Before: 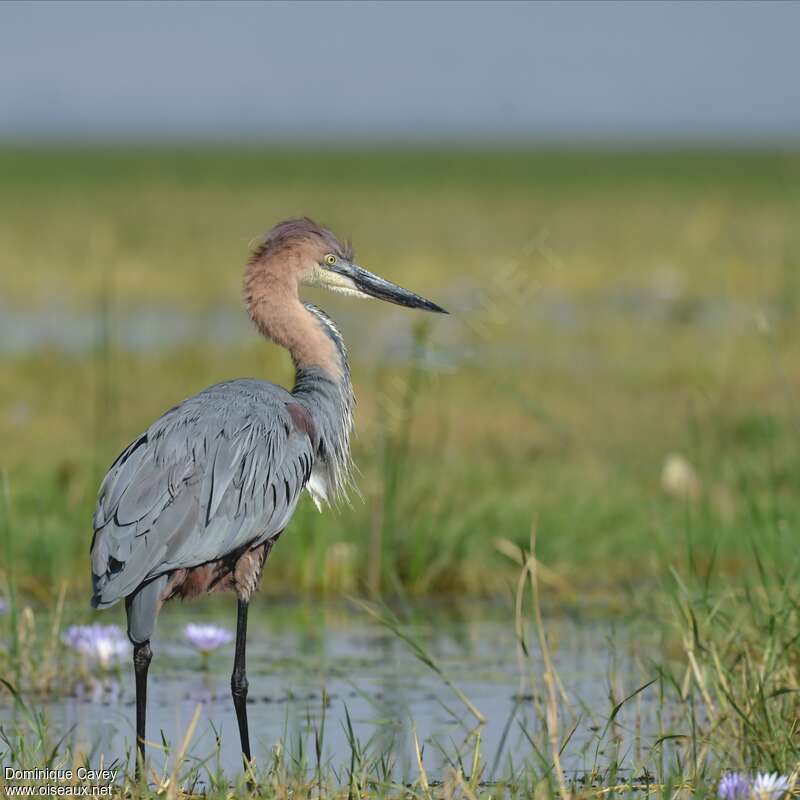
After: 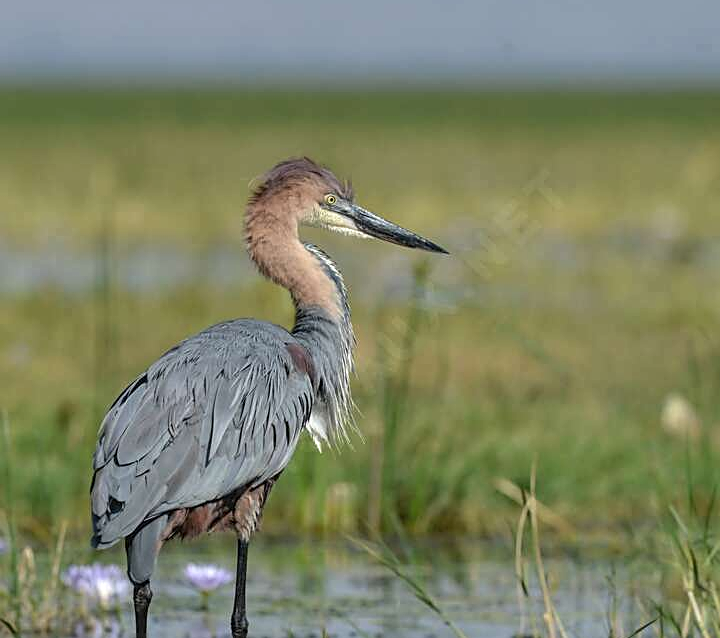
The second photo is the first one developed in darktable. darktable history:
crop: top 7.548%, right 9.803%, bottom 11.943%
local contrast: on, module defaults
sharpen: amount 0.491
